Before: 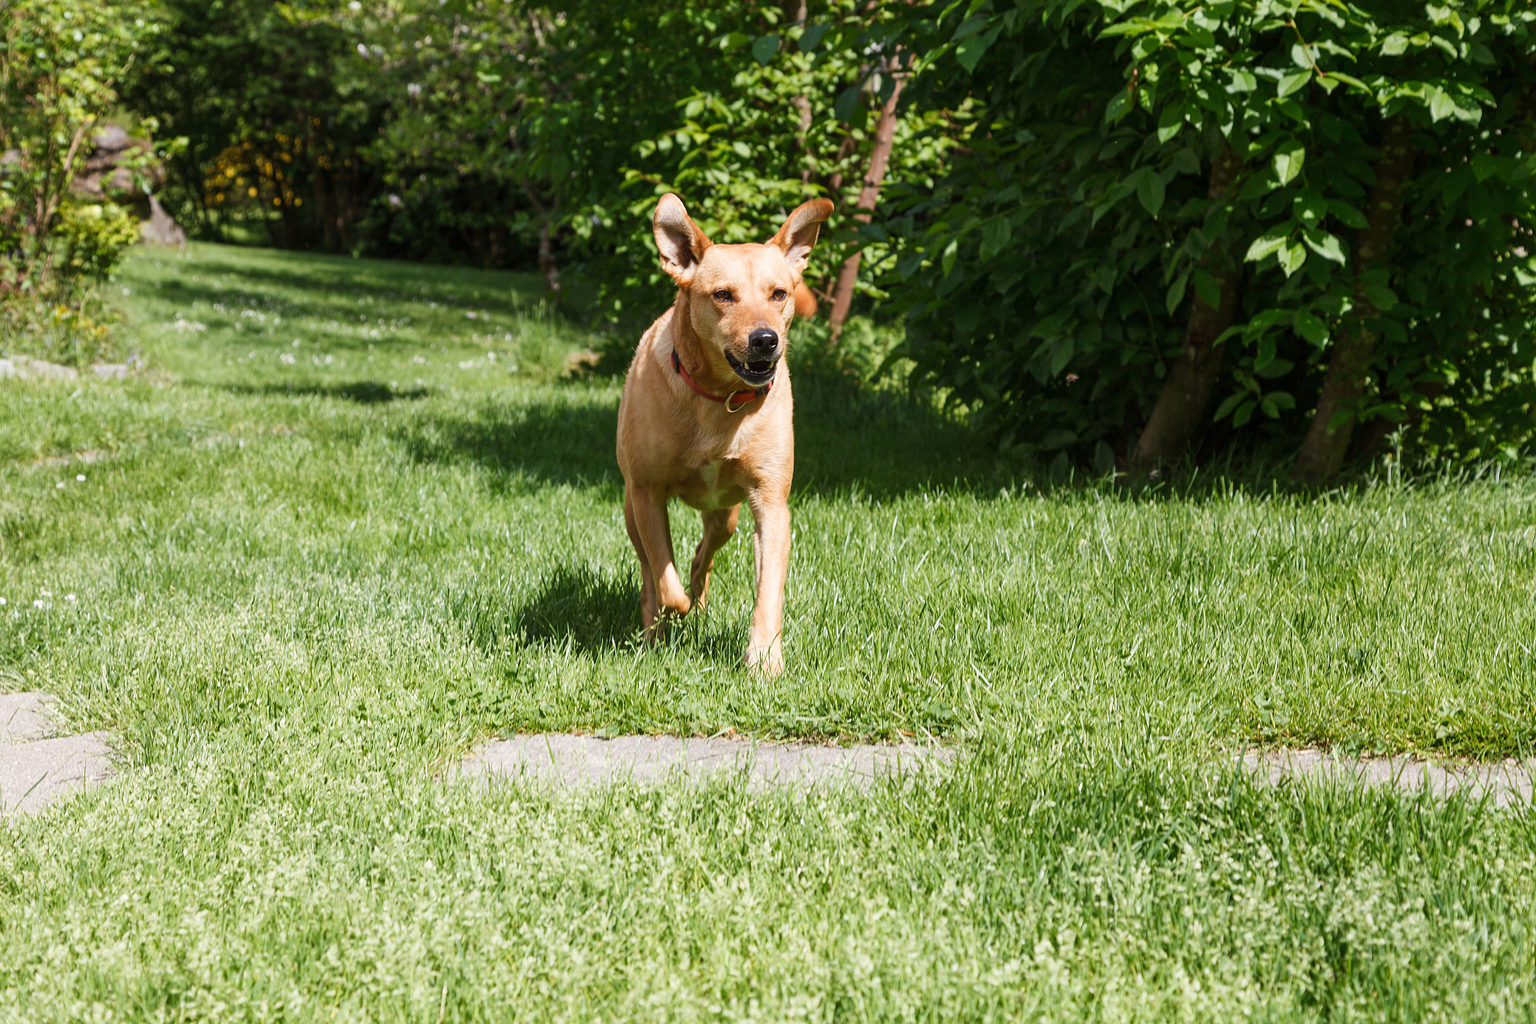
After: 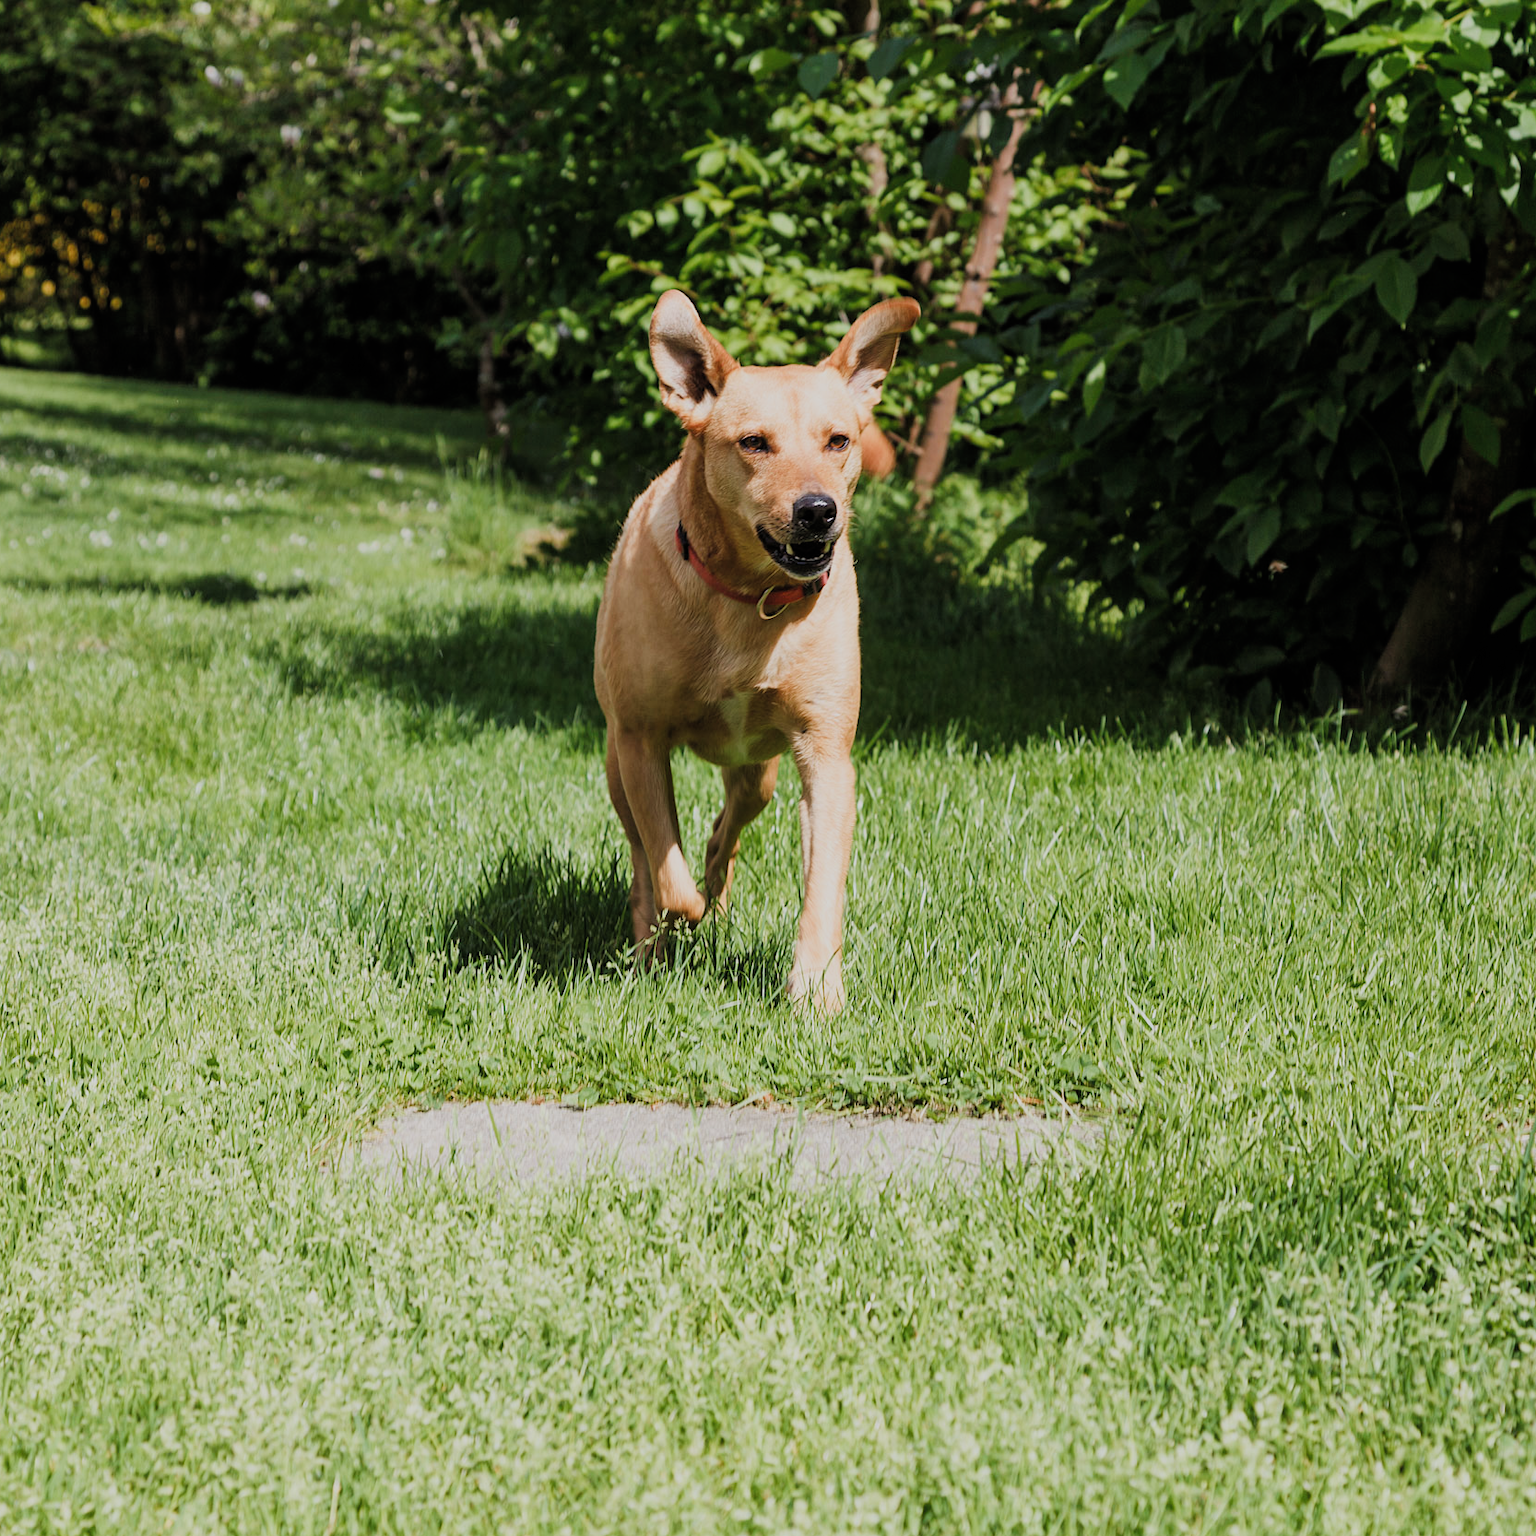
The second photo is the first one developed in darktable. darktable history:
crop and rotate: left 14.408%, right 18.945%
filmic rgb: black relative exposure -7.65 EV, white relative exposure 4.56 EV, threshold 5.94 EV, hardness 3.61, color science v4 (2020), enable highlight reconstruction true
